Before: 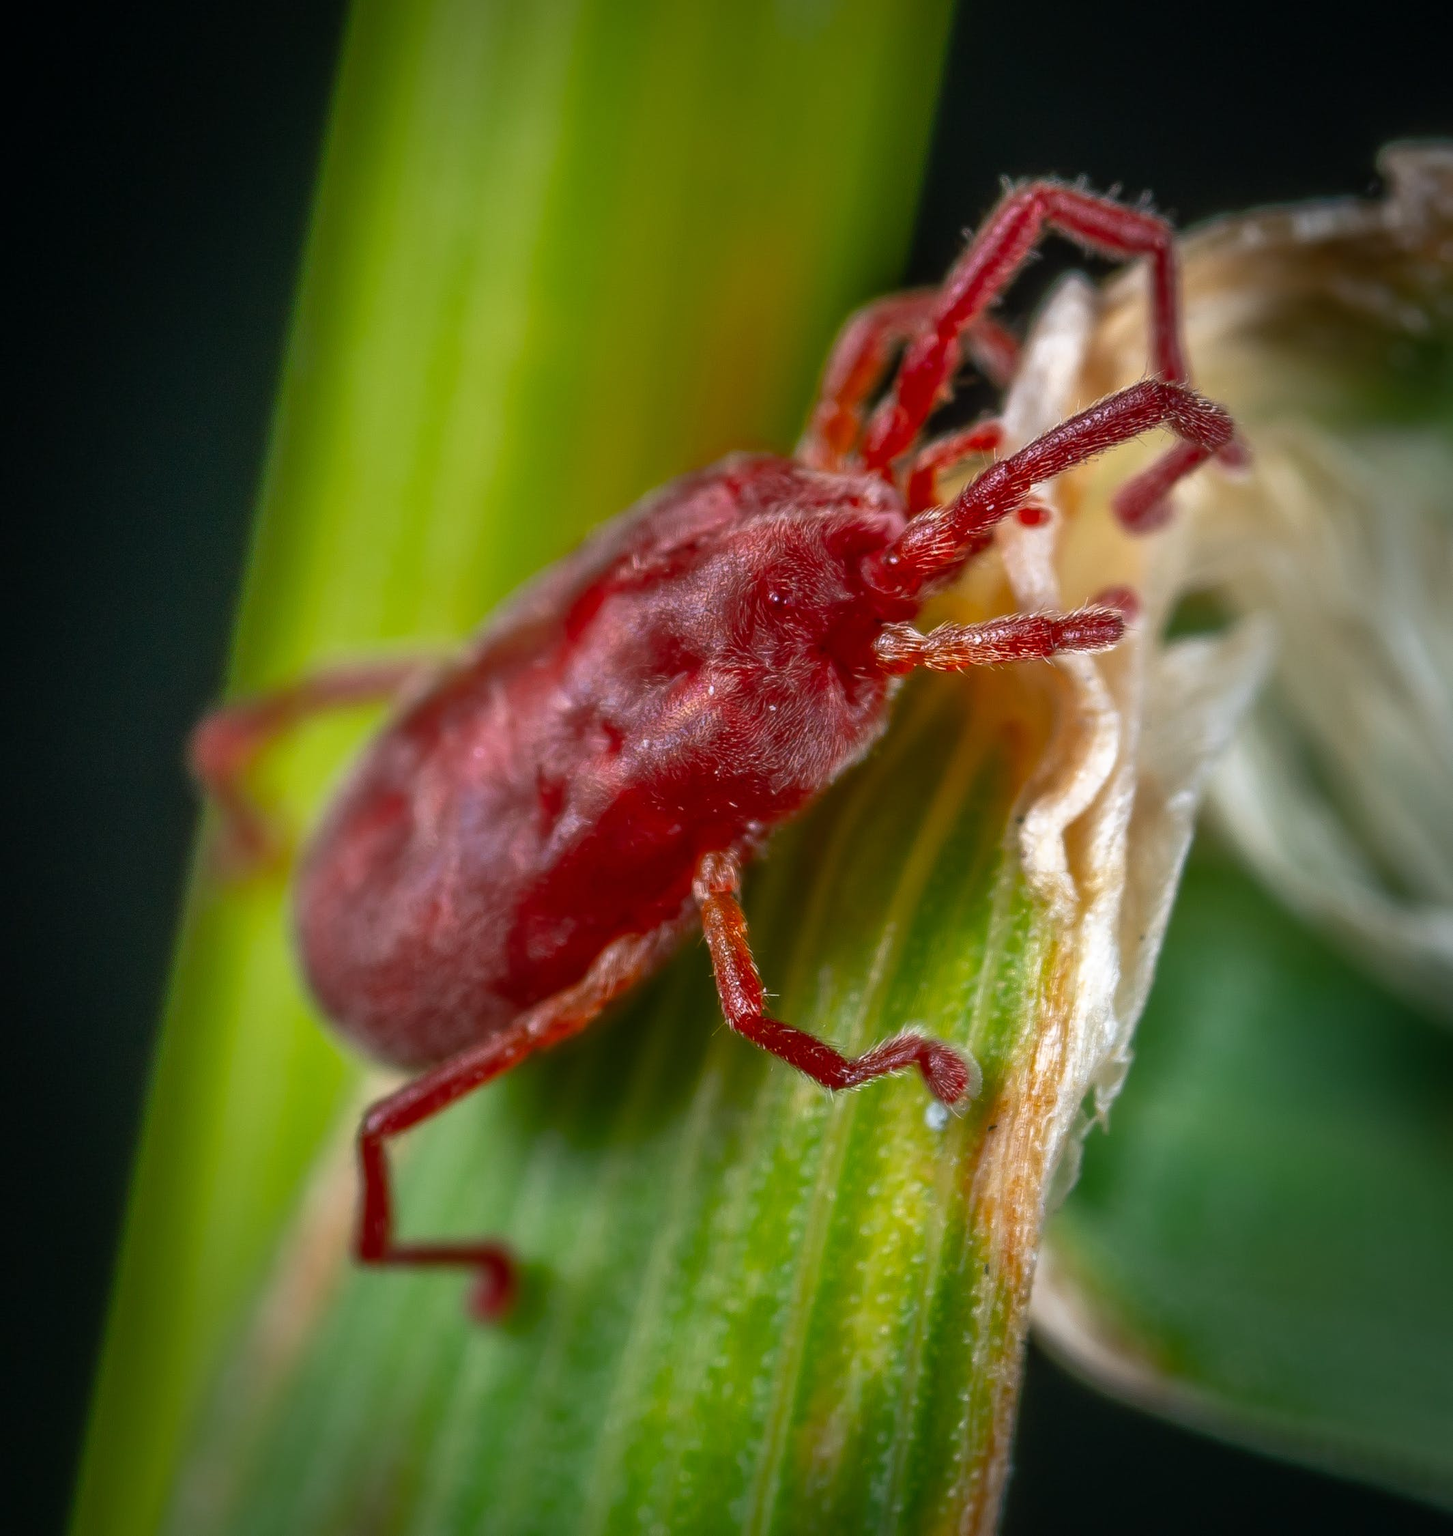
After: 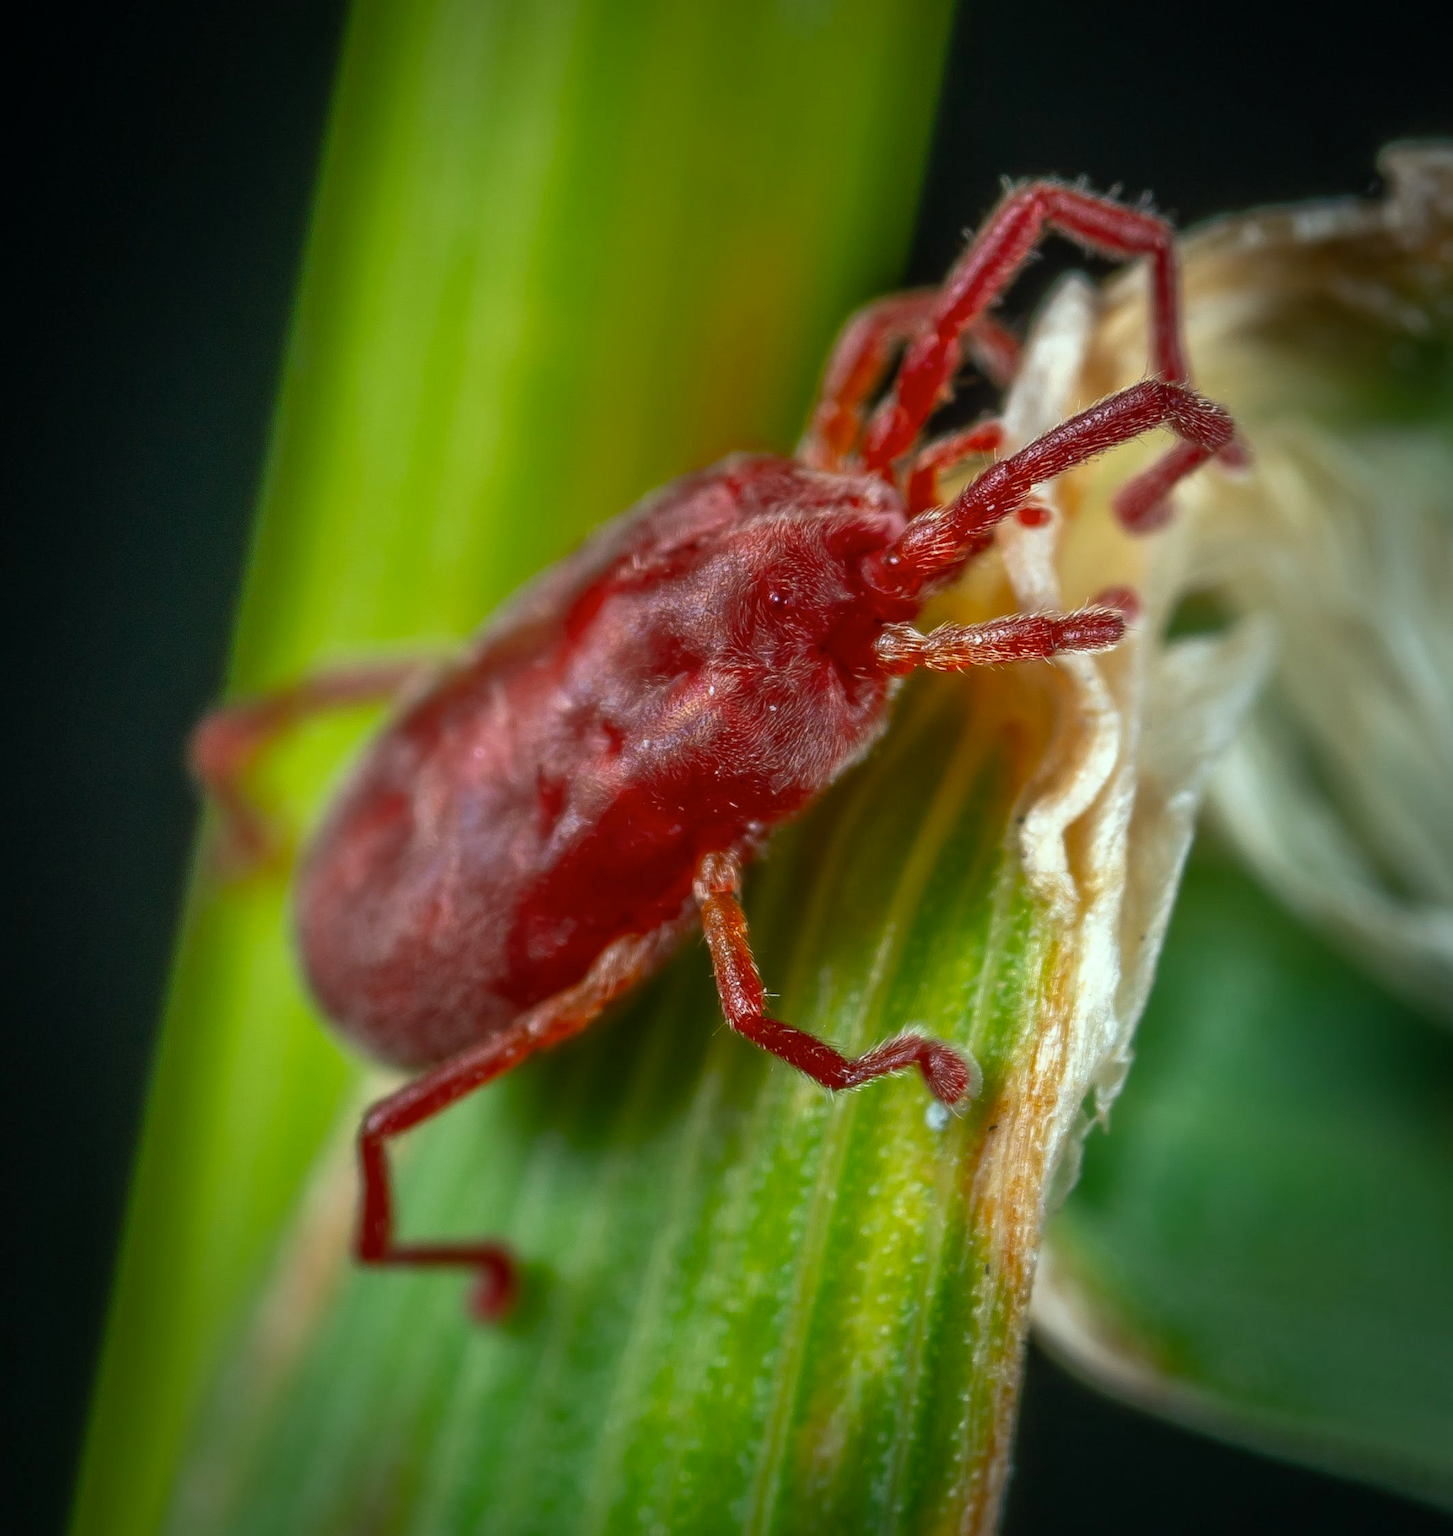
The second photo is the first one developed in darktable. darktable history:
color correction: highlights a* -8.54, highlights b* 3.71
